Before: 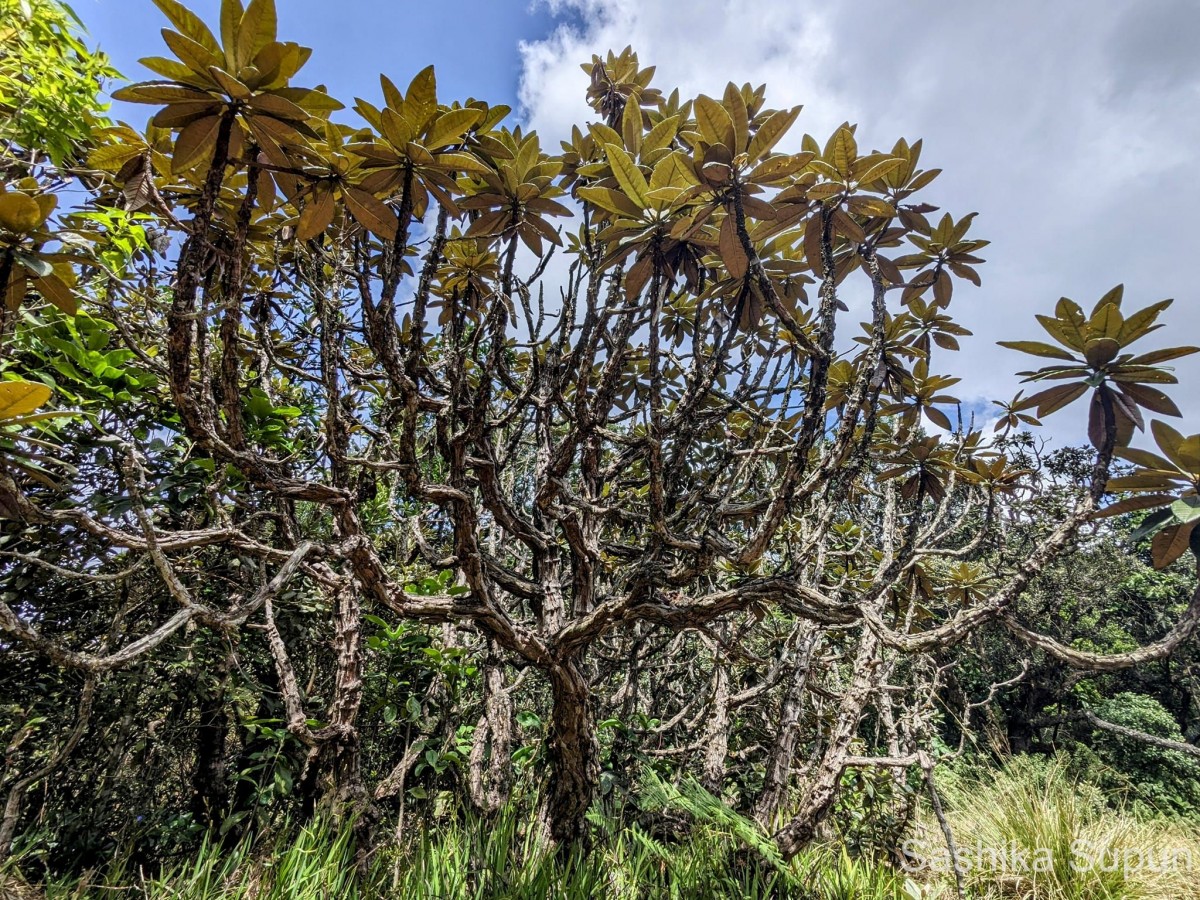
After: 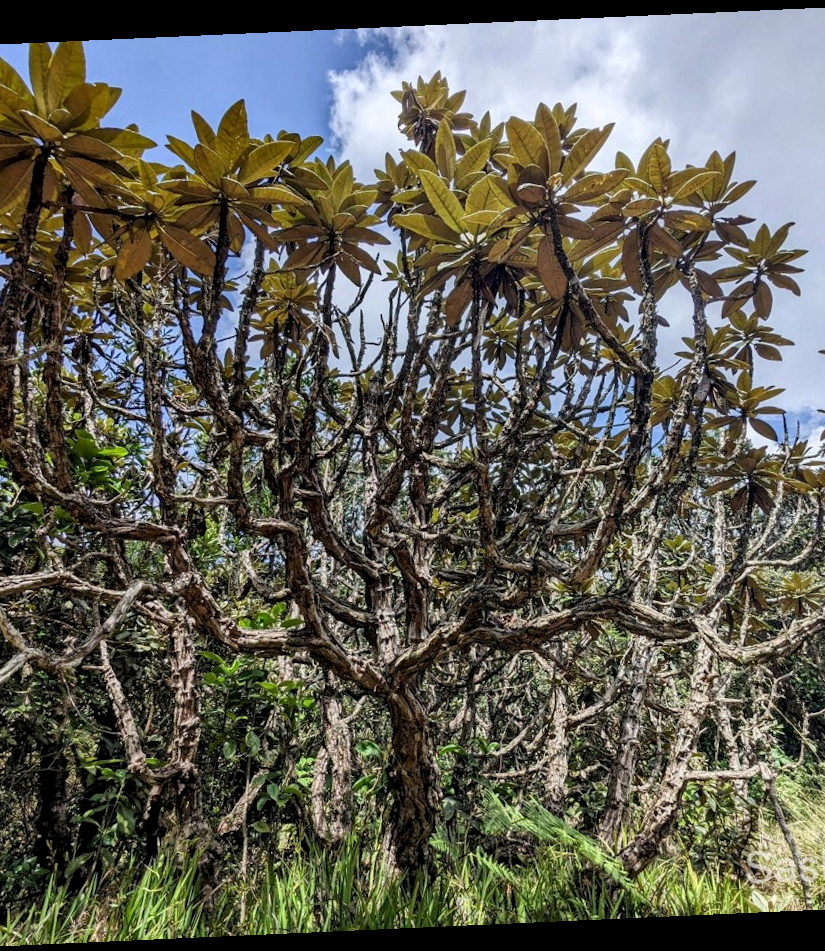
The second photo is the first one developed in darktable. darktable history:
crop and rotate: left 15.546%, right 17.787%
rotate and perspective: rotation -2.56°, automatic cropping off
local contrast: highlights 100%, shadows 100%, detail 120%, midtone range 0.2
